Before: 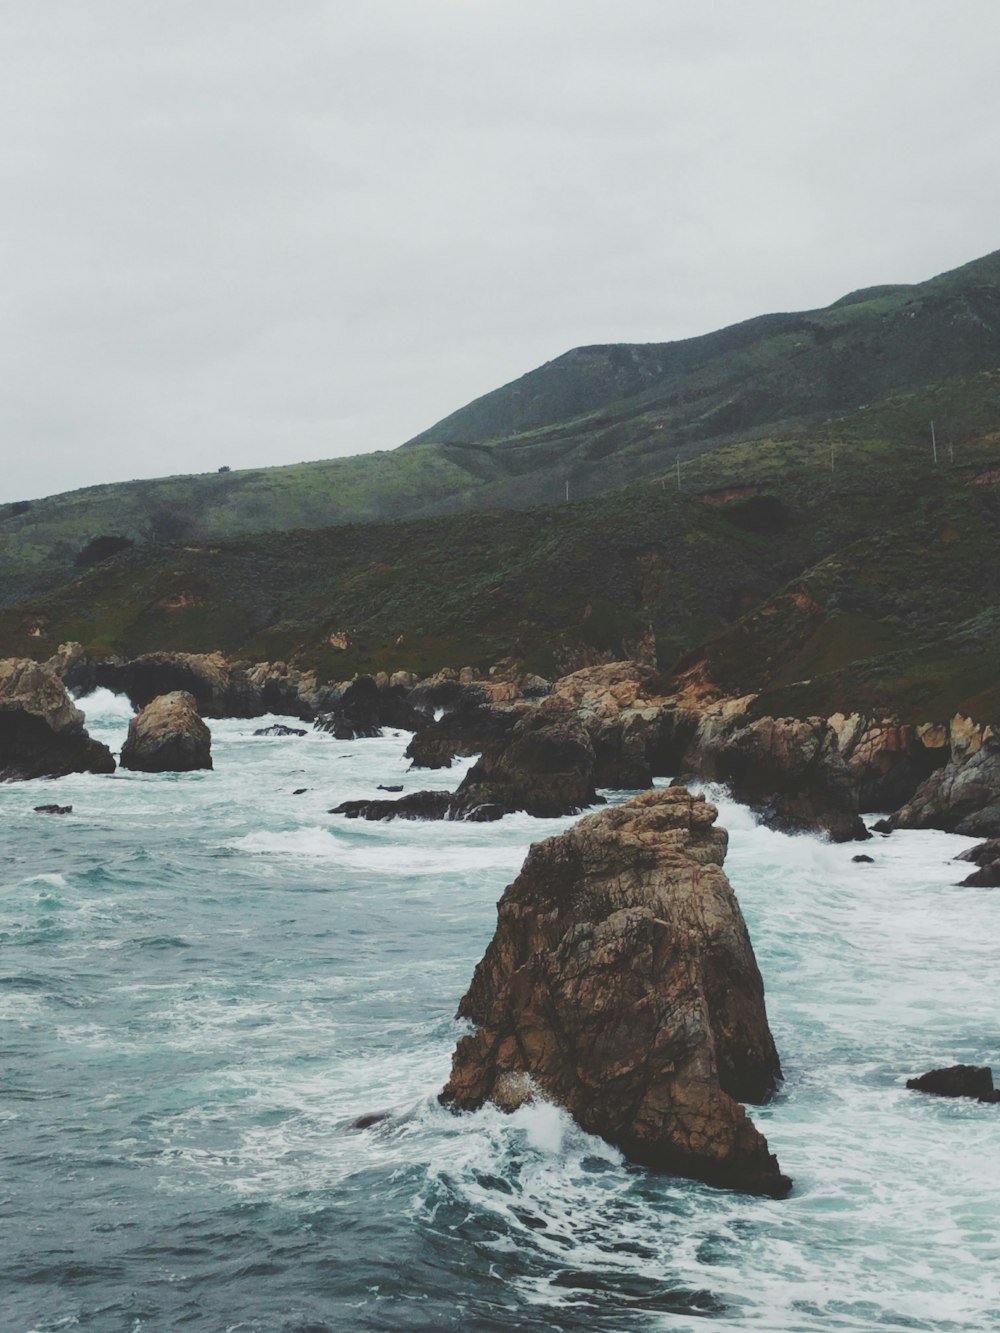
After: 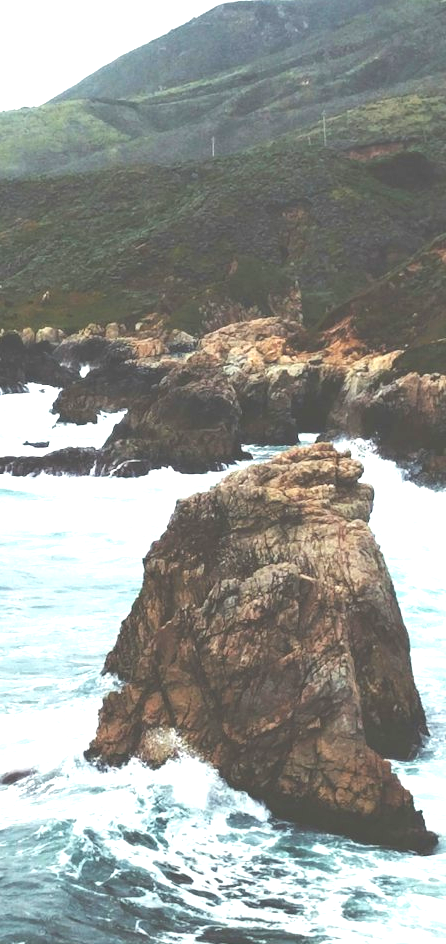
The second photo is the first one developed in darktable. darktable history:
crop: left 35.417%, top 25.813%, right 19.898%, bottom 3.355%
exposure: black level correction 0, exposure 1.446 EV, compensate highlight preservation false
